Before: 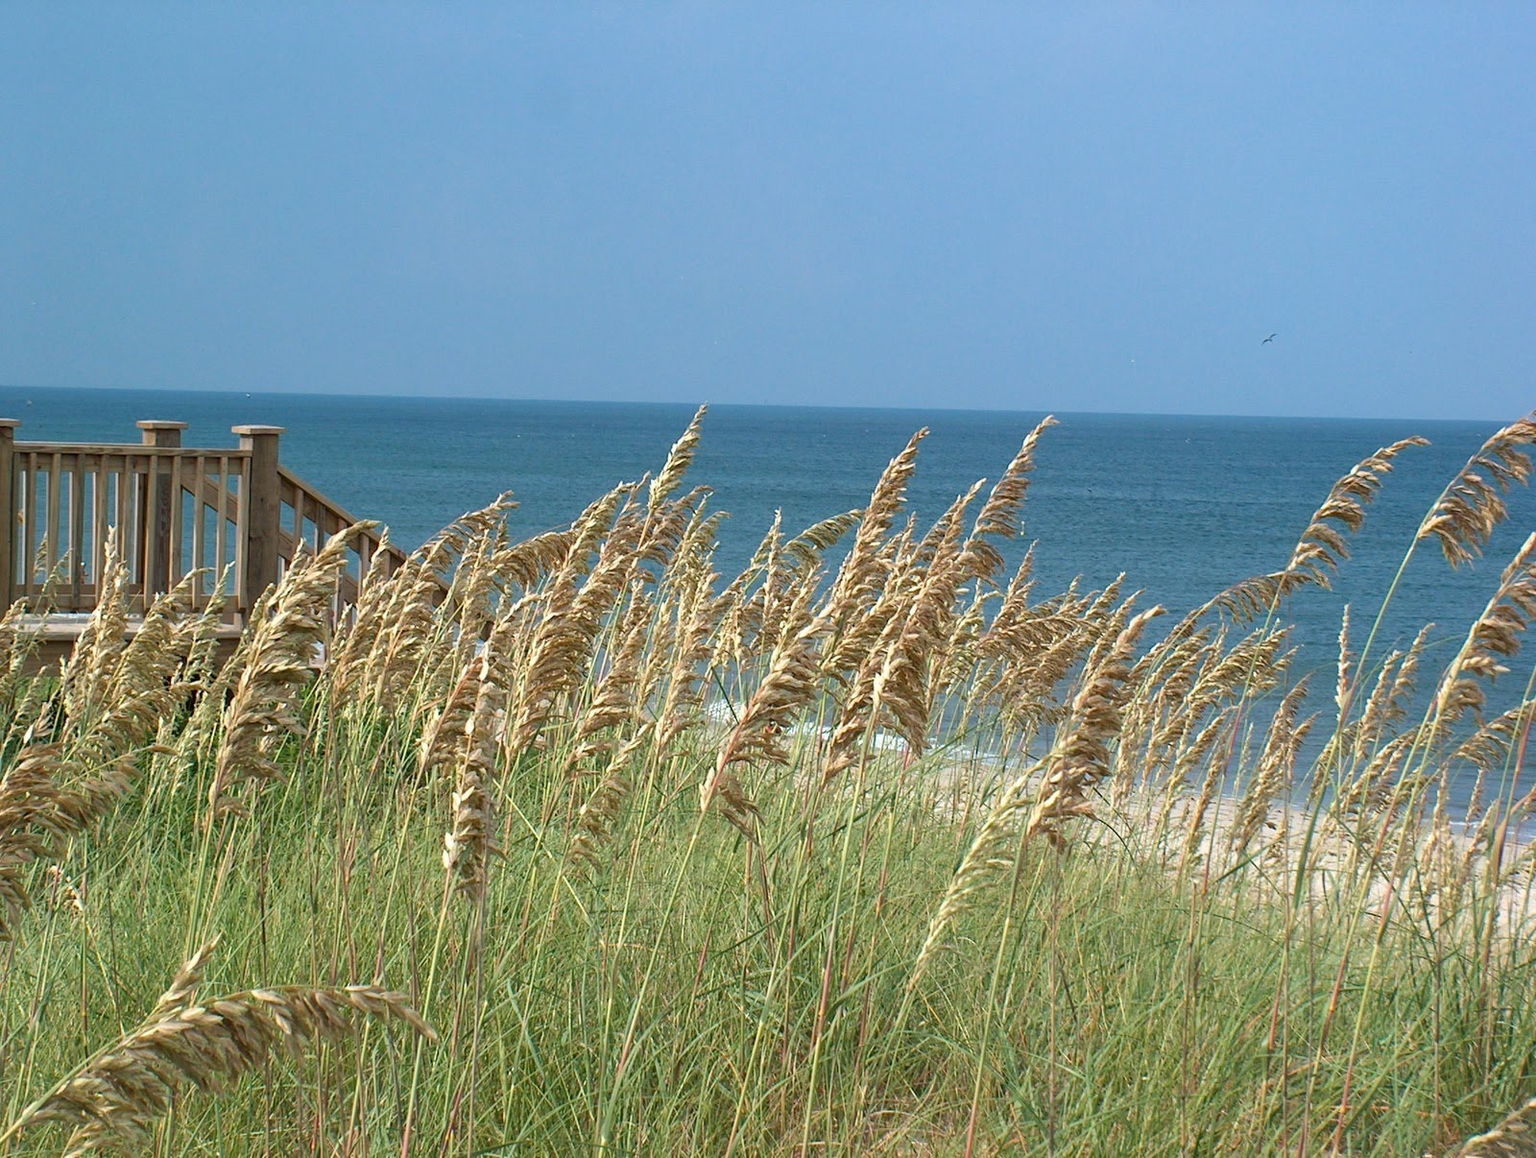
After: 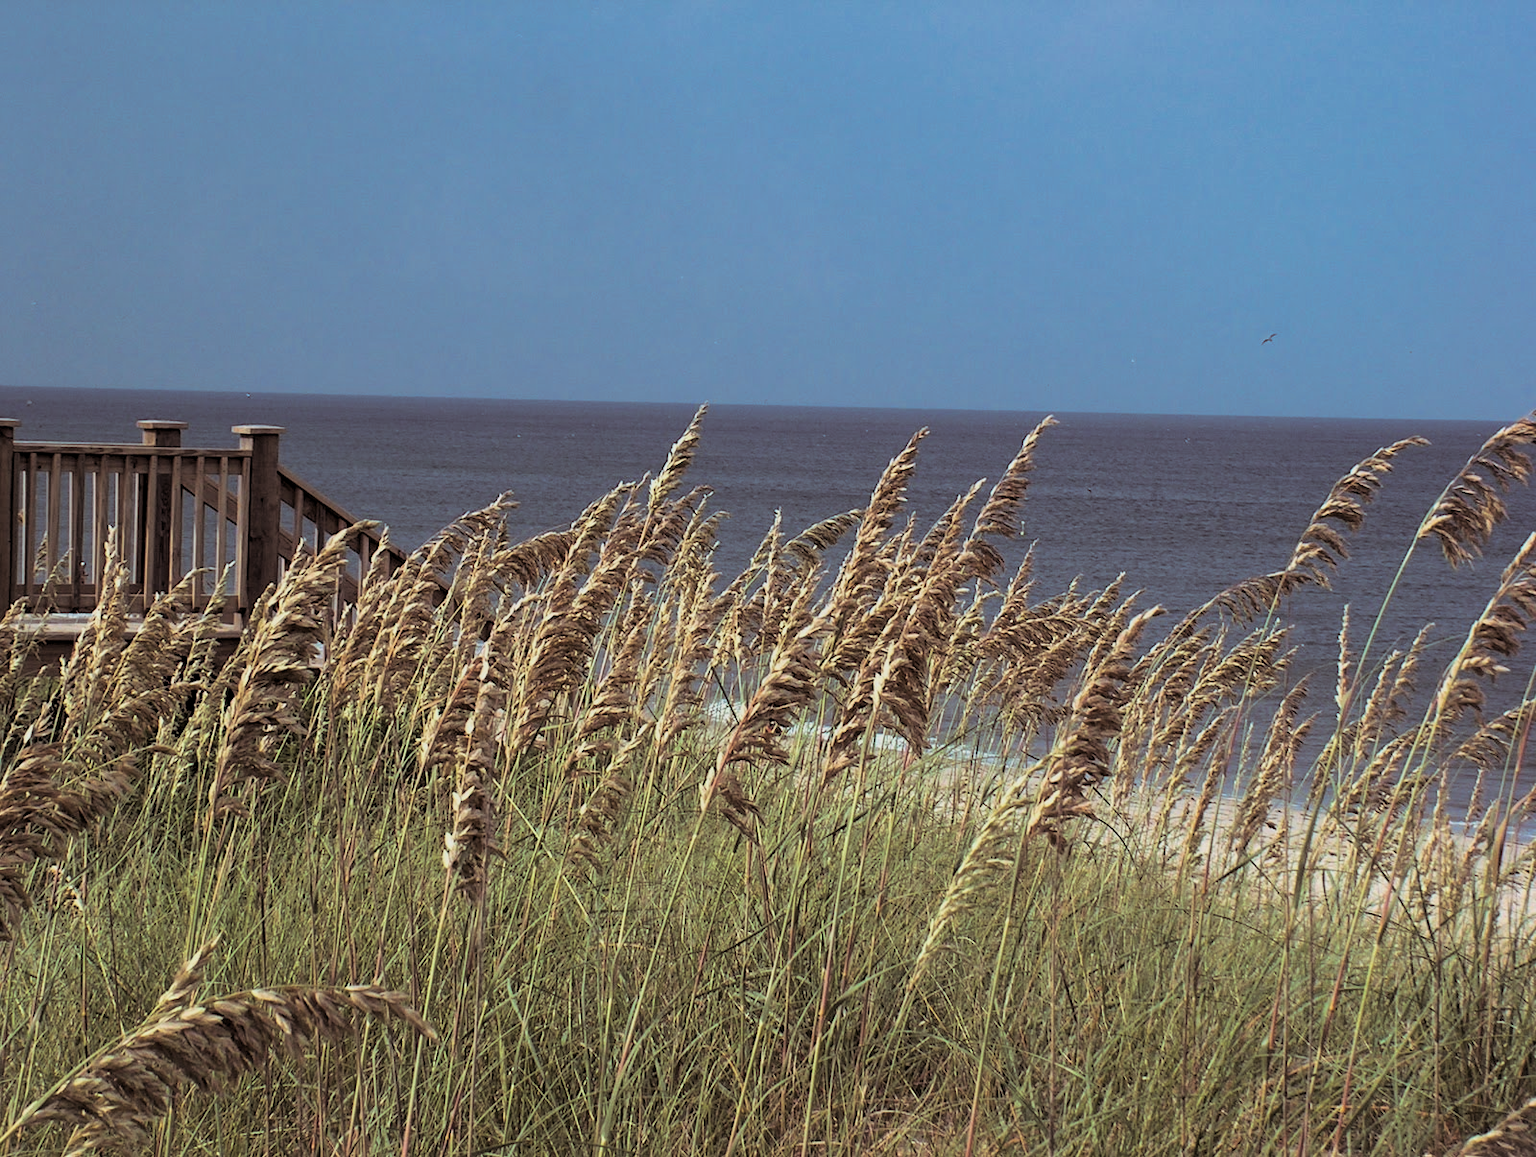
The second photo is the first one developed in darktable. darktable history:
levels: levels [0.029, 0.545, 0.971]
filmic rgb: black relative exposure -7.75 EV, white relative exposure 4.4 EV, threshold 3 EV, target black luminance 0%, hardness 3.76, latitude 50.51%, contrast 1.074, highlights saturation mix 10%, shadows ↔ highlights balance -0.22%, color science v4 (2020), enable highlight reconstruction true
split-toning: shadows › saturation 0.24, highlights › hue 54°, highlights › saturation 0.24
